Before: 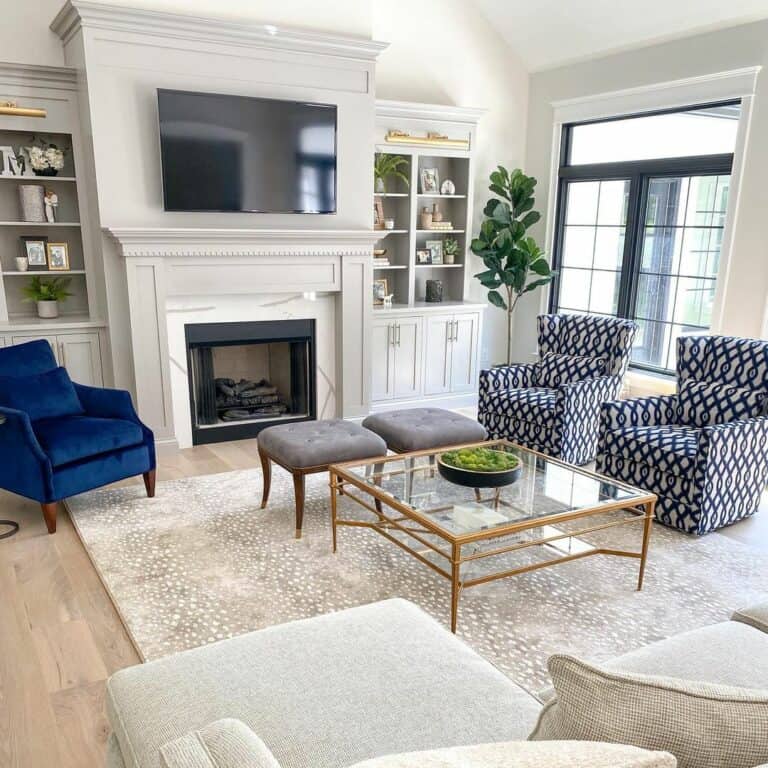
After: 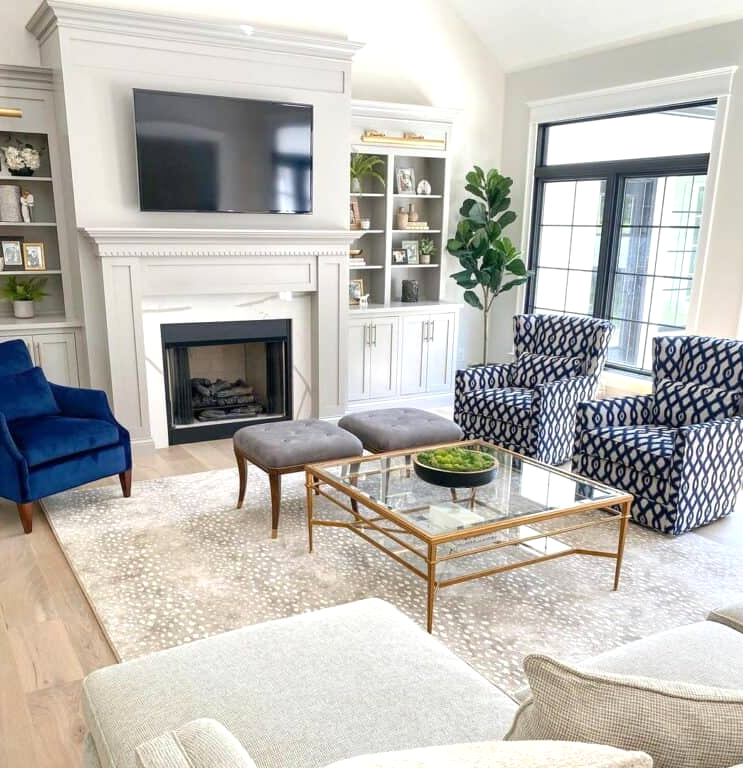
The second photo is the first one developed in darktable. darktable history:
exposure: exposure 0.236 EV, compensate highlight preservation false
crop and rotate: left 3.238%
